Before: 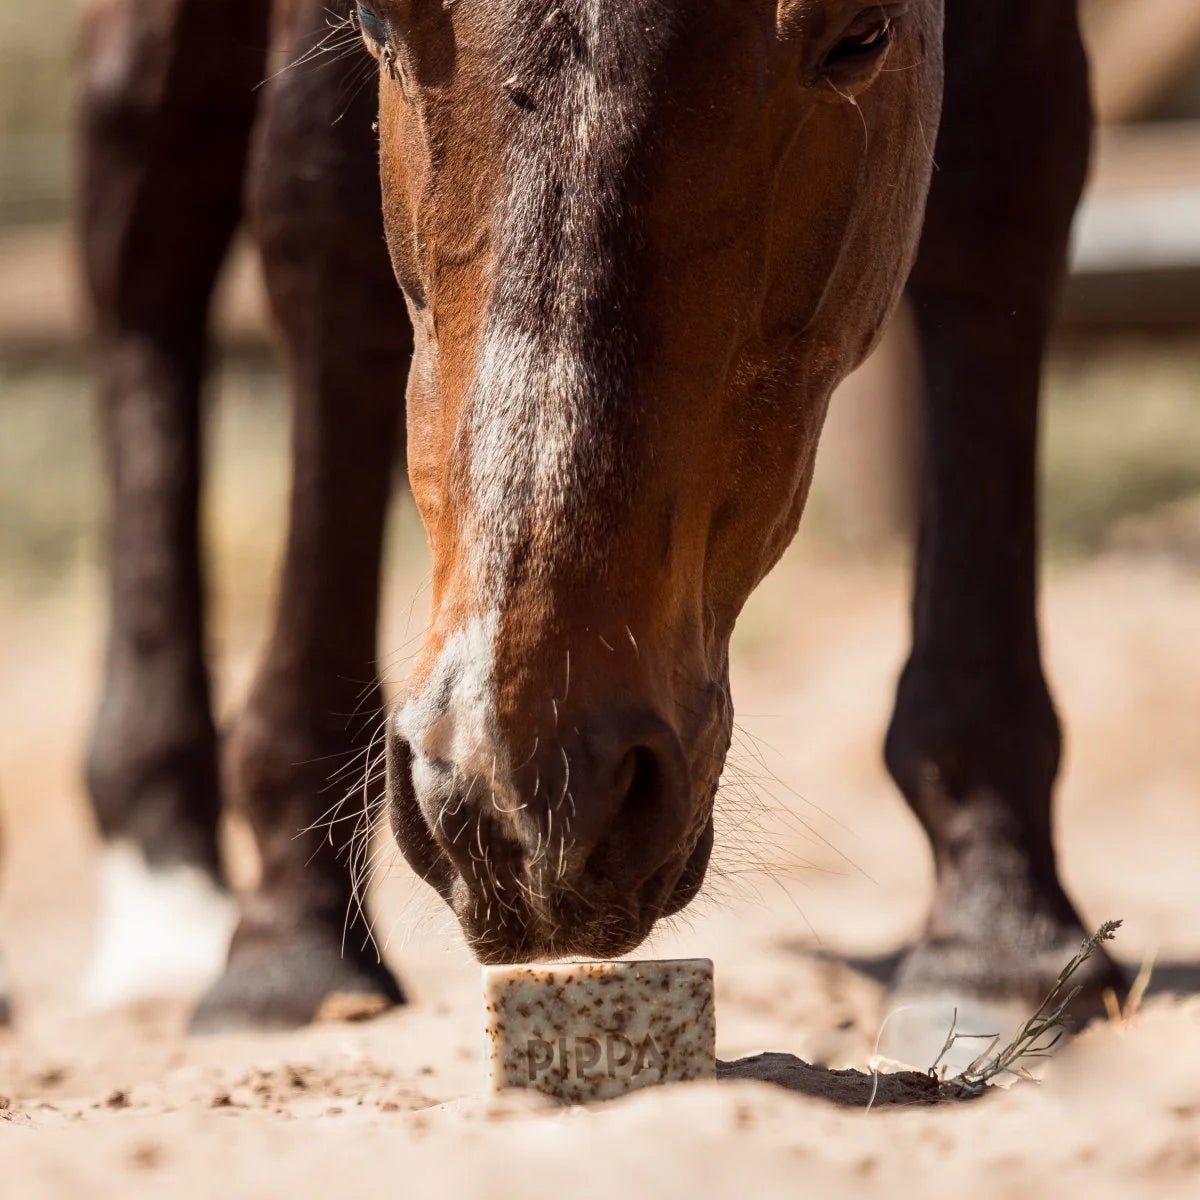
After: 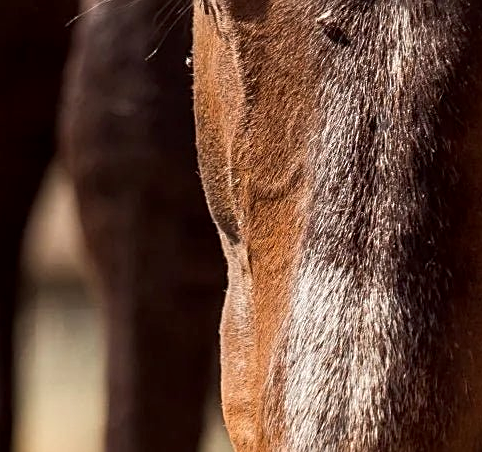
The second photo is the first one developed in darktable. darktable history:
local contrast: highlights 100%, shadows 102%, detail 120%, midtone range 0.2
sharpen: on, module defaults
crop: left 15.526%, top 5.442%, right 44.252%, bottom 56.824%
